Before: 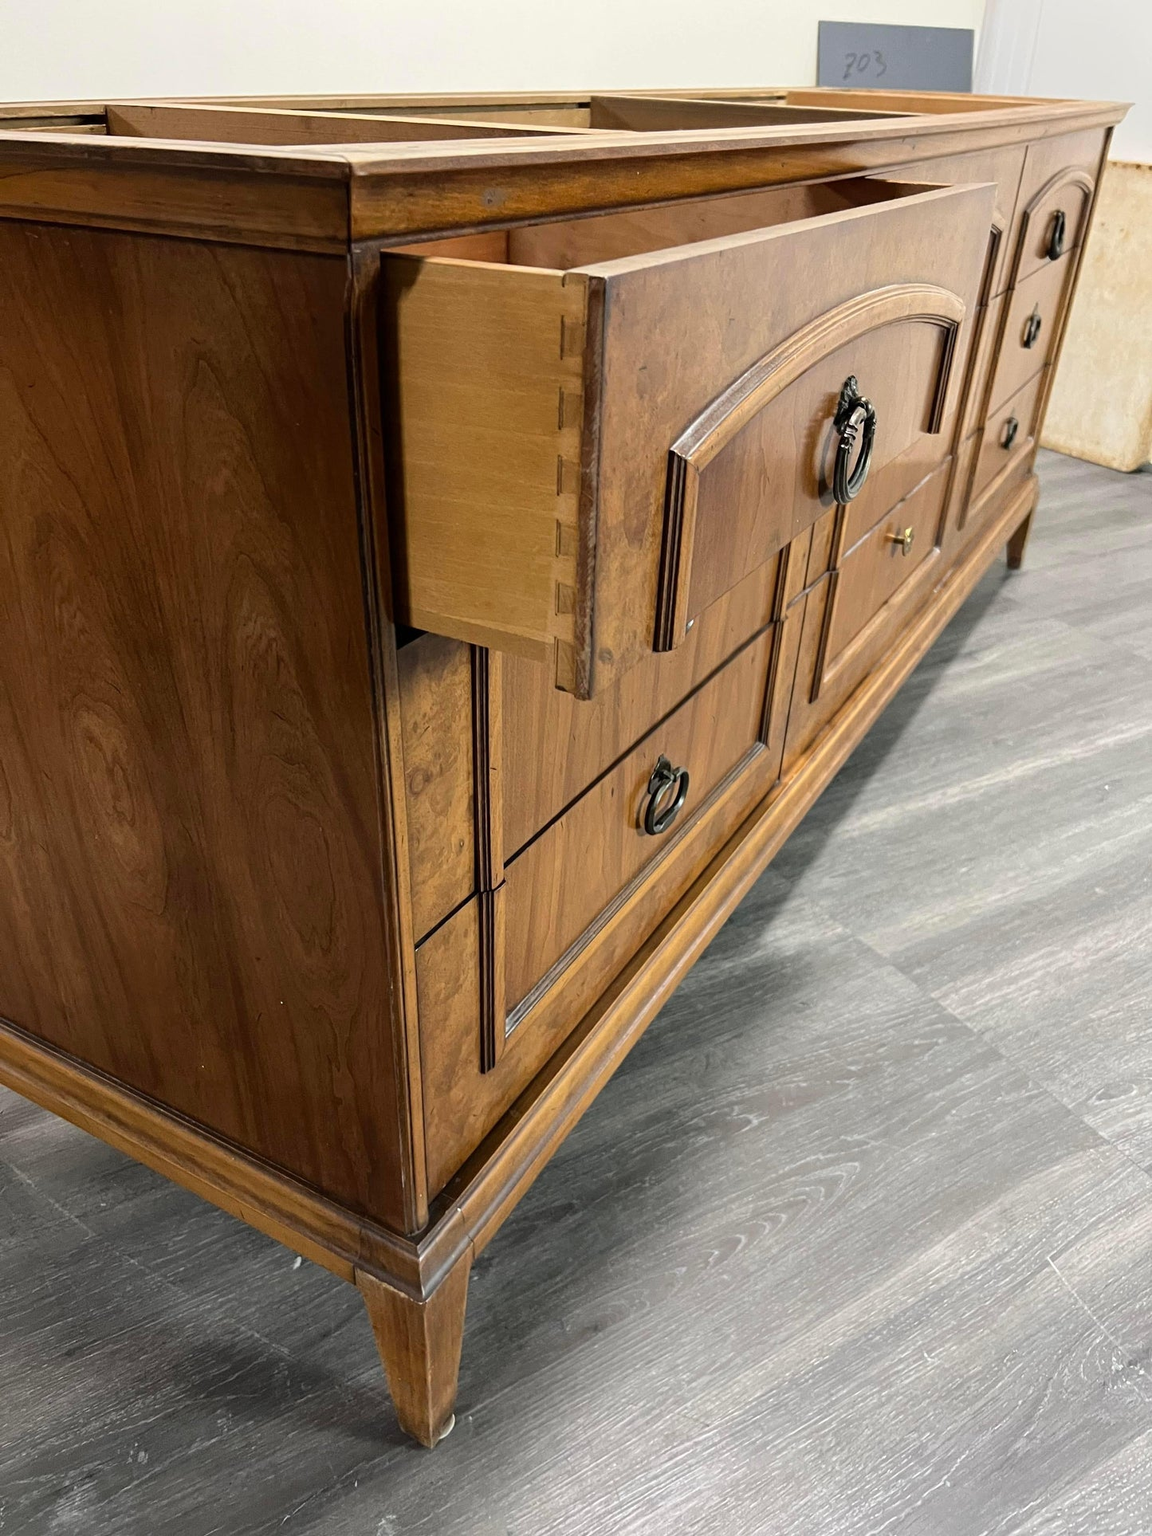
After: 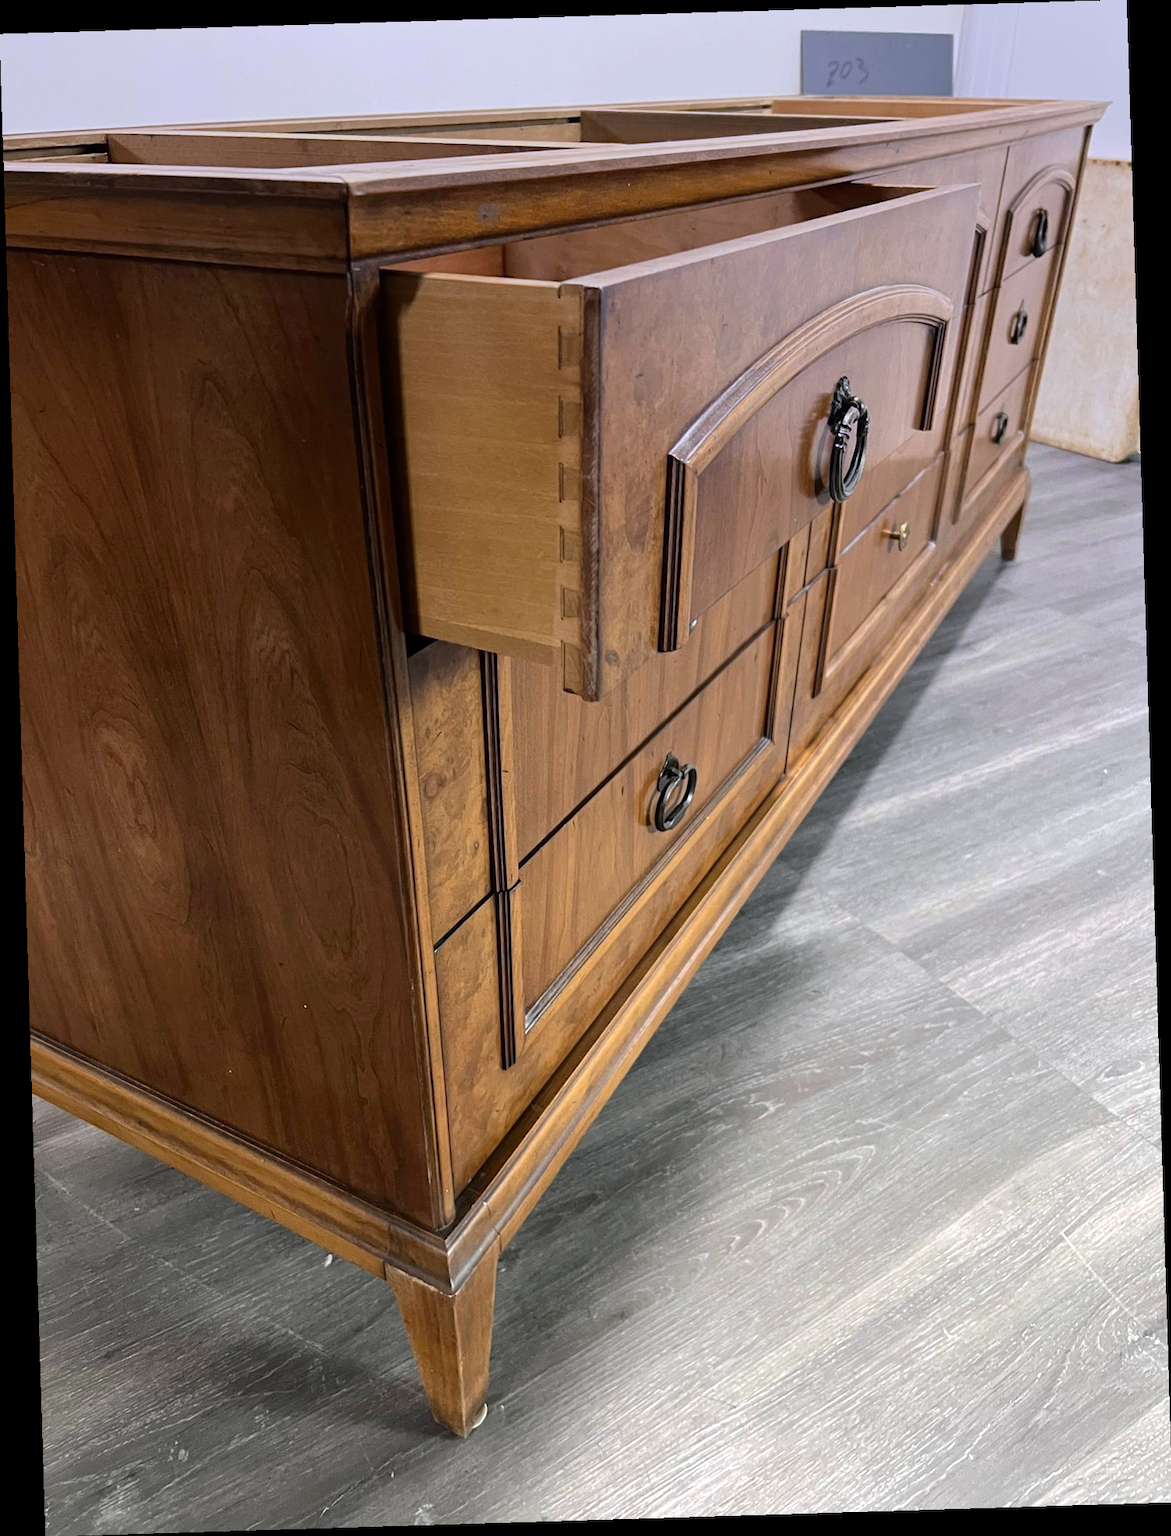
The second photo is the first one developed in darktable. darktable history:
rotate and perspective: rotation -1.75°, automatic cropping off
graduated density: hue 238.83°, saturation 50%
exposure: exposure 0.376 EV, compensate highlight preservation false
tone equalizer: on, module defaults
